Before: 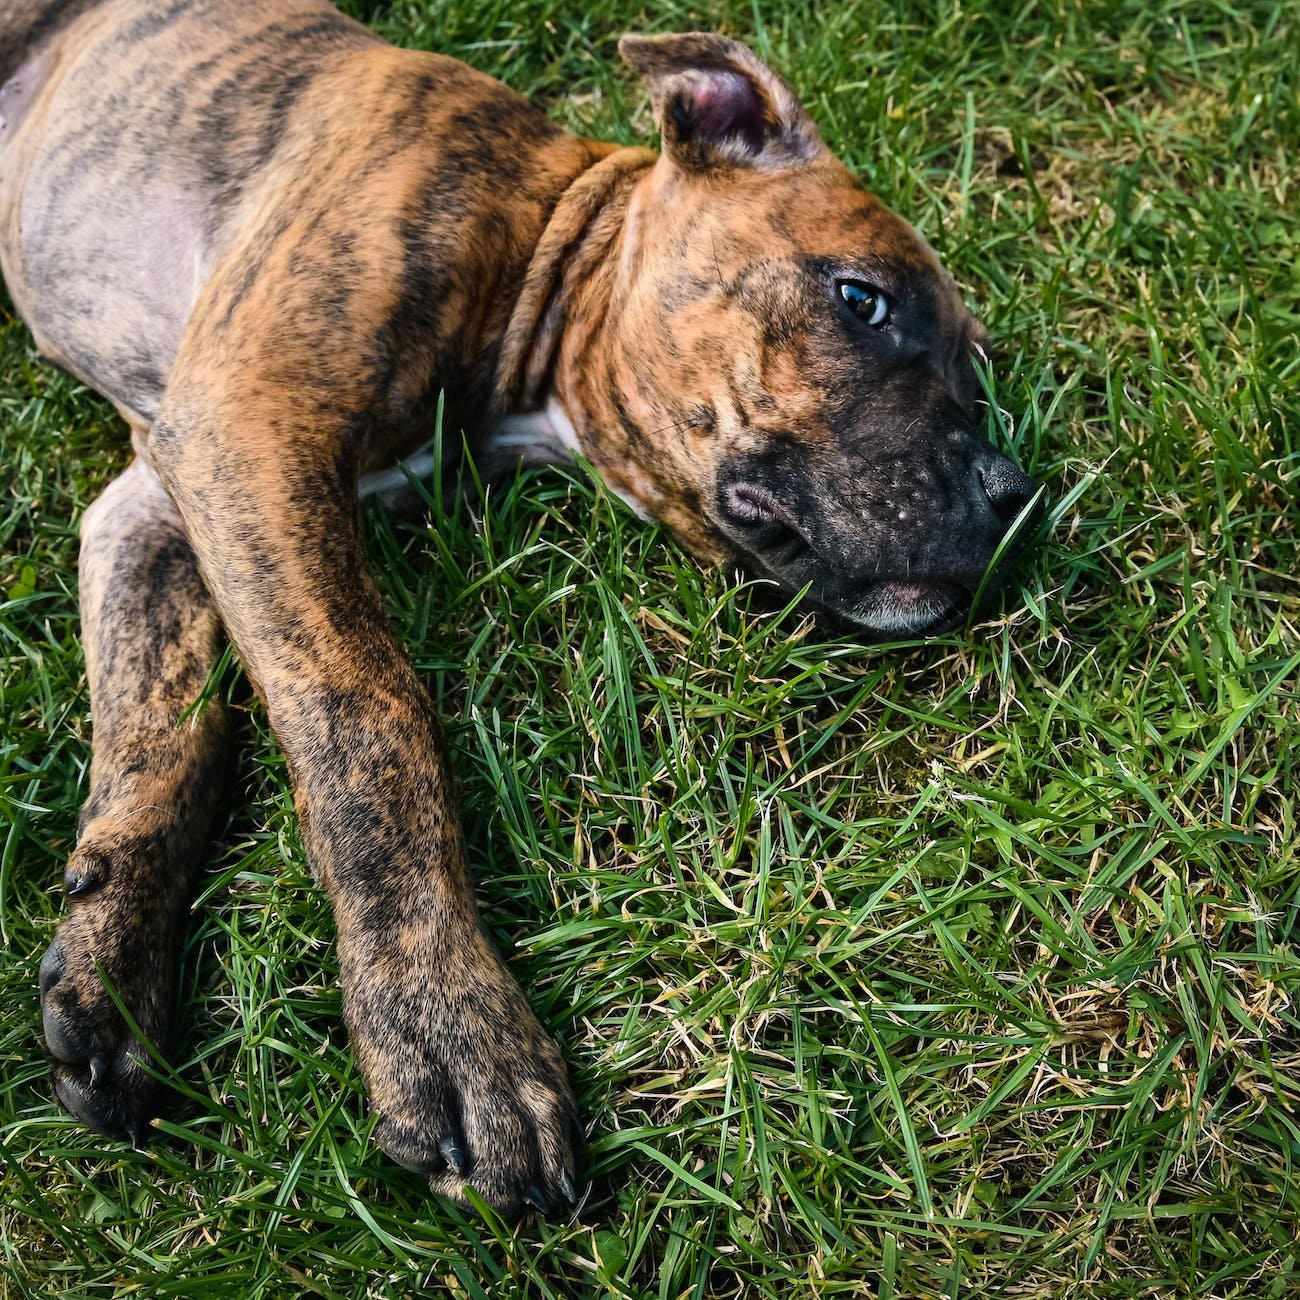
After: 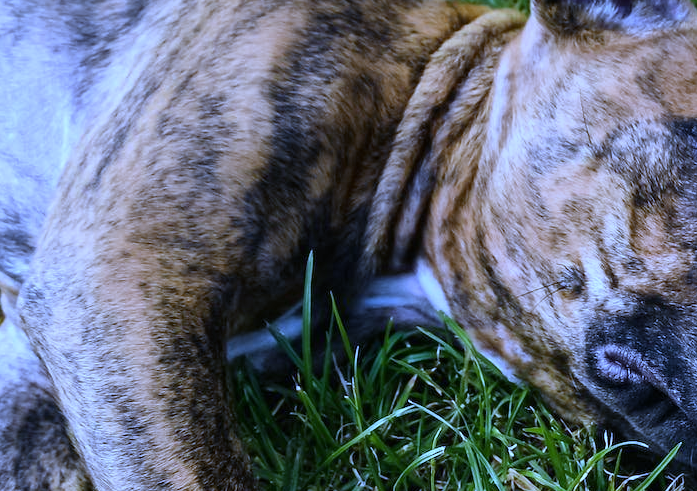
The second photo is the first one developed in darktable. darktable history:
exposure: exposure 0 EV, compensate highlight preservation false
crop: left 10.121%, top 10.631%, right 36.218%, bottom 51.526%
white balance: red 0.766, blue 1.537
